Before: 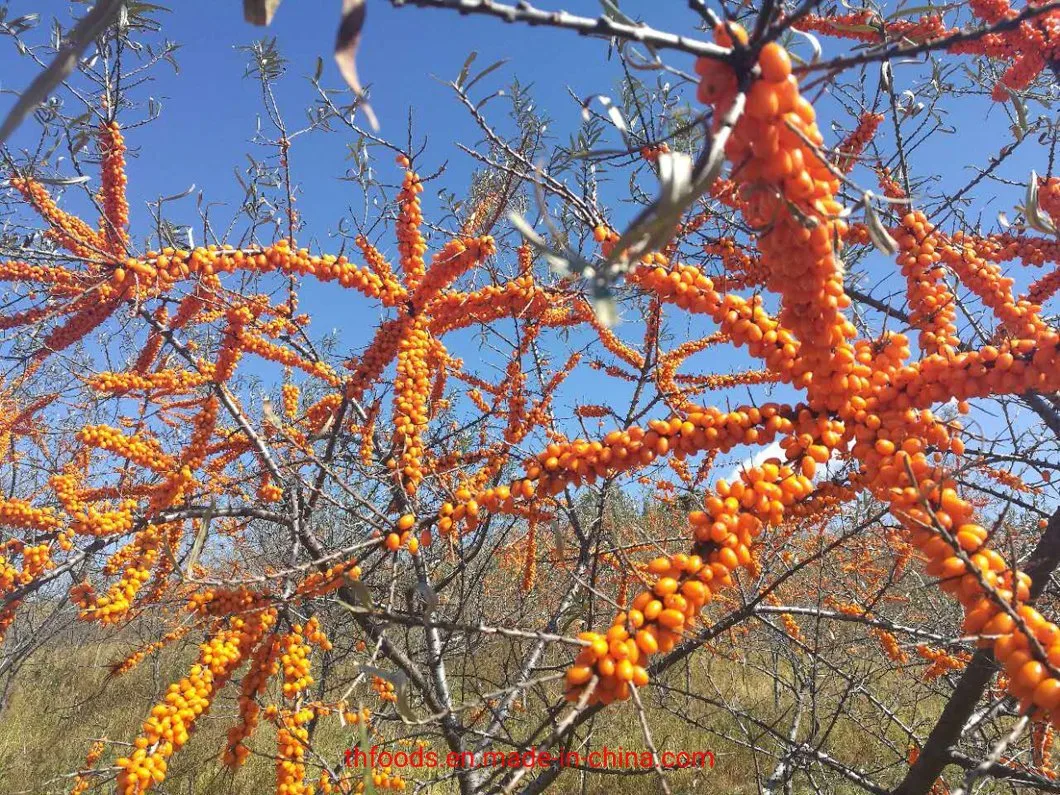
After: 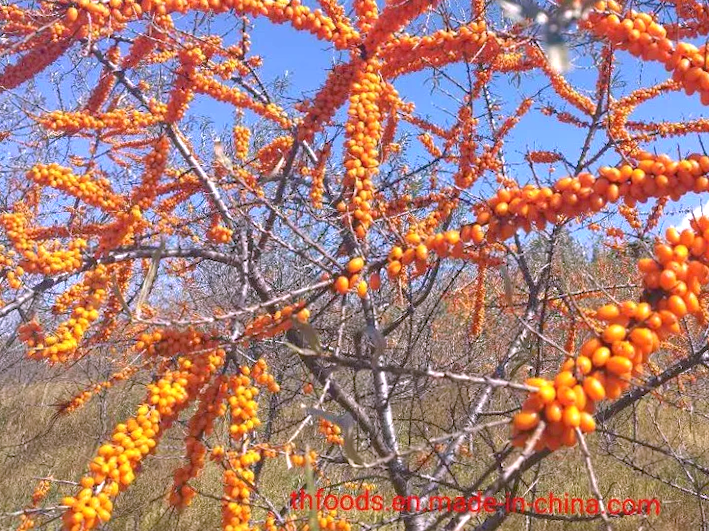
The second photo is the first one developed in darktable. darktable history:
exposure: exposure 0.515 EV, compensate highlight preservation false
tone equalizer: -8 EV 0.25 EV, -7 EV 0.417 EV, -6 EV 0.417 EV, -5 EV 0.25 EV, -3 EV -0.25 EV, -2 EV -0.417 EV, -1 EV -0.417 EV, +0 EV -0.25 EV, edges refinement/feathering 500, mask exposure compensation -1.57 EV, preserve details guided filter
crop and rotate: angle -0.82°, left 3.85%, top 31.828%, right 27.992%
white balance: red 1.066, blue 1.119
